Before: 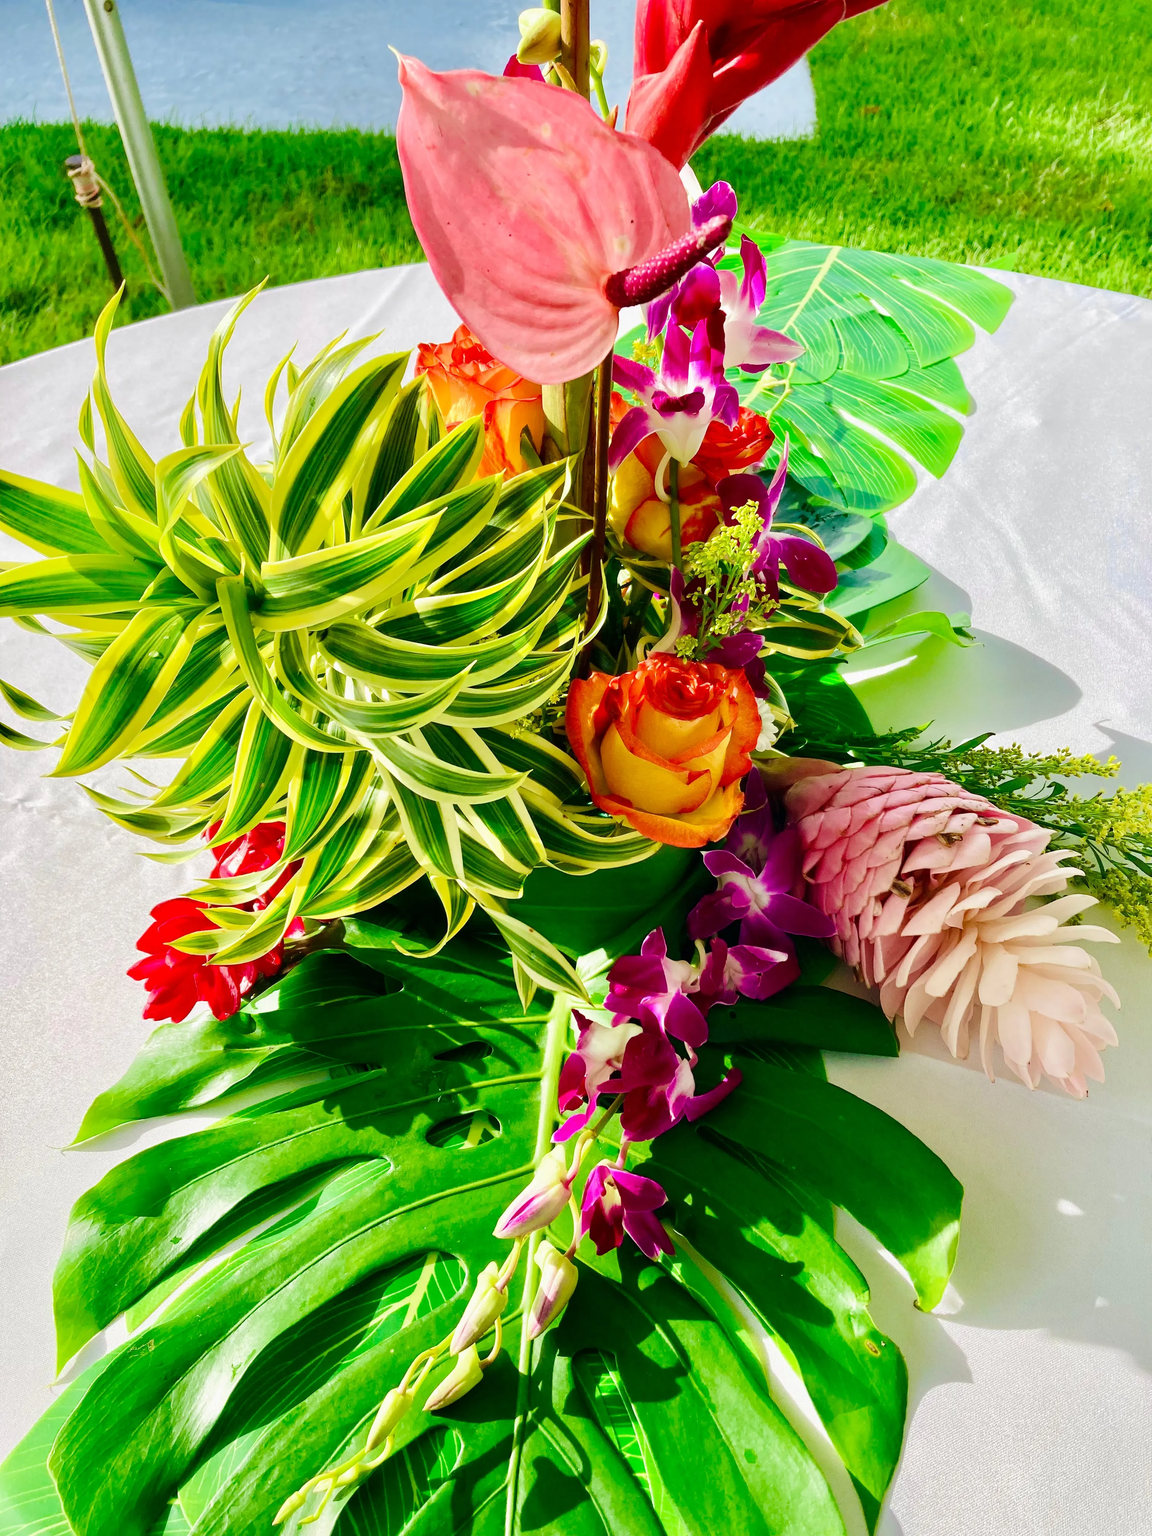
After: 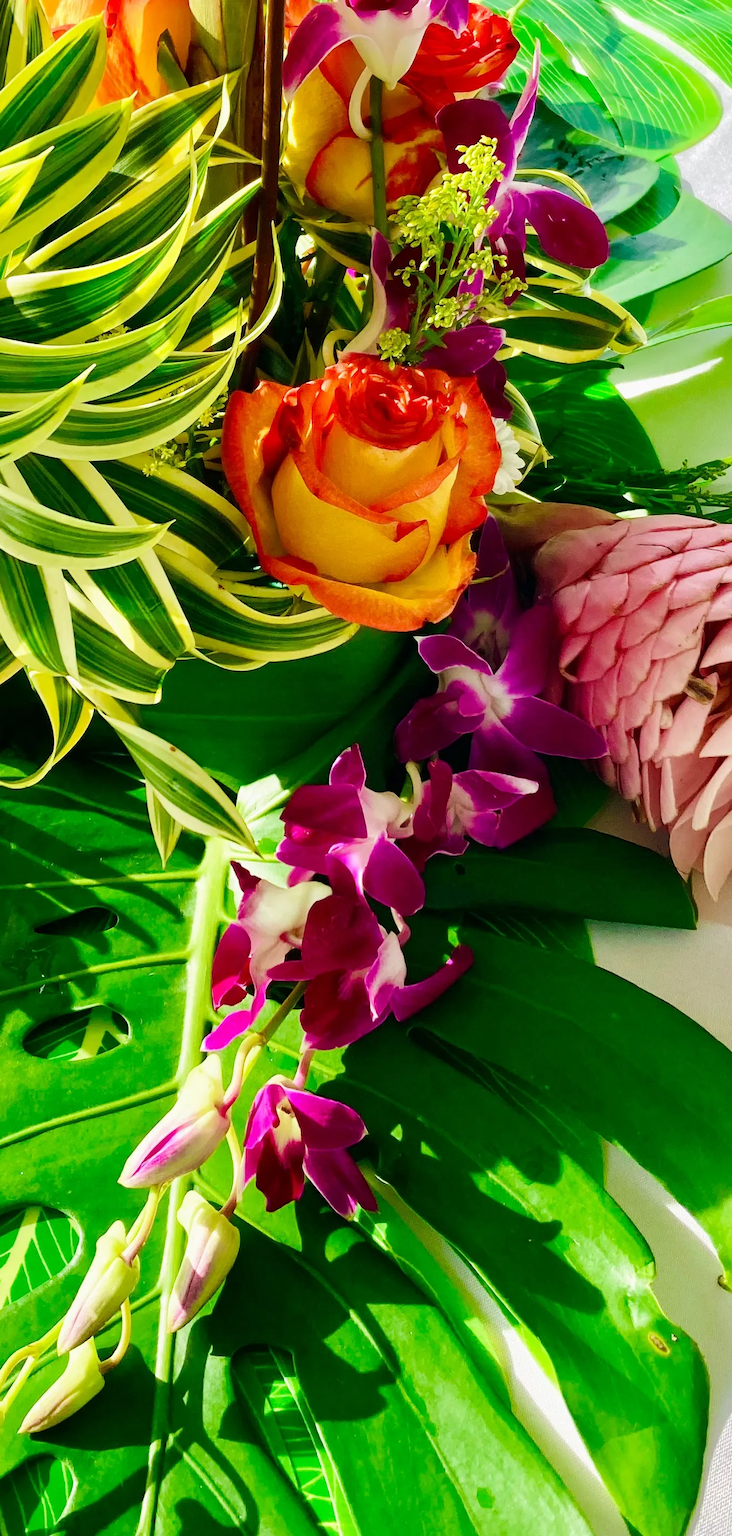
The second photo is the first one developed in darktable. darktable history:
crop: left 35.603%, top 26.363%, right 19.733%, bottom 3.421%
